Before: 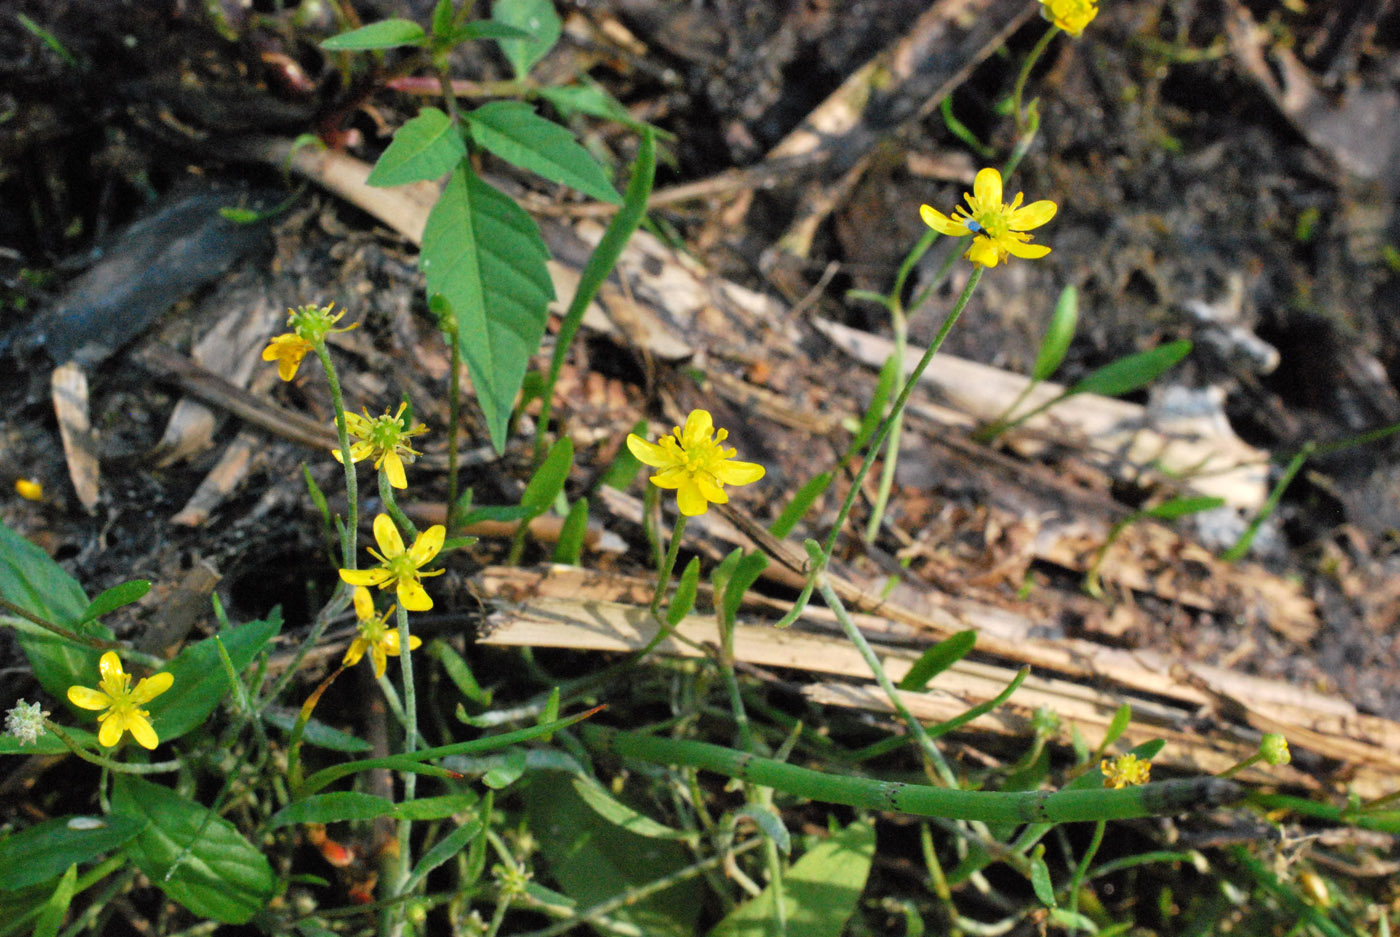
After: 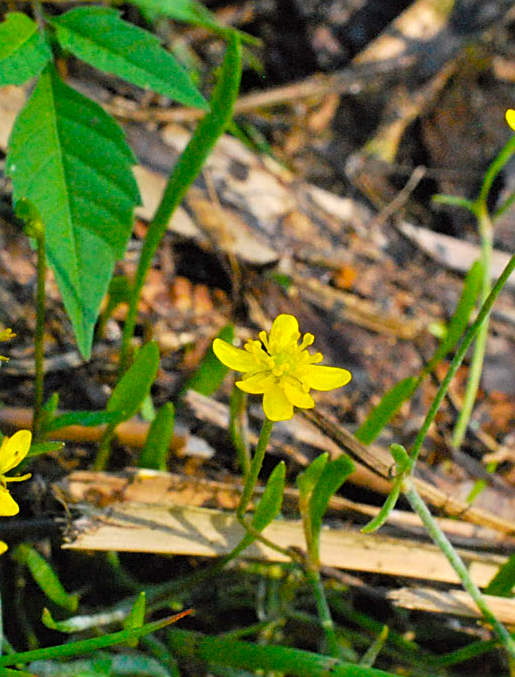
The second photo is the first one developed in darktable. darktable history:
levels: levels [0, 0.498, 1]
sharpen: on, module defaults
color balance rgb: linear chroma grading › global chroma 14.706%, perceptual saturation grading › global saturation 31.241%
crop and rotate: left 29.621%, top 10.237%, right 33.578%, bottom 17.426%
